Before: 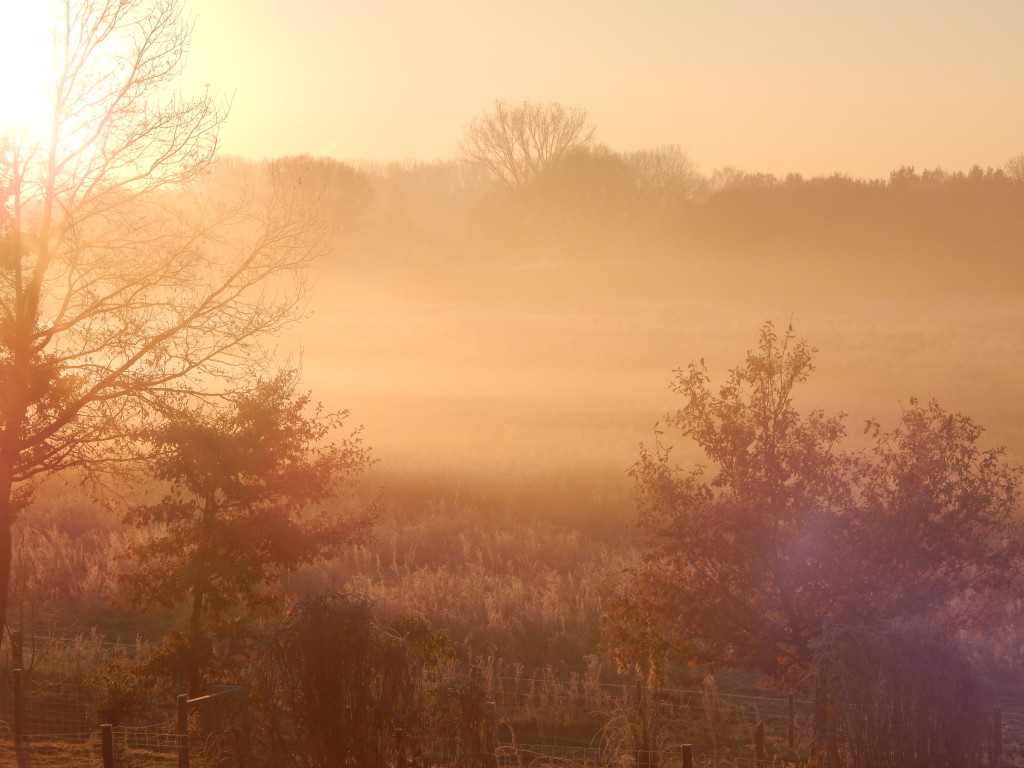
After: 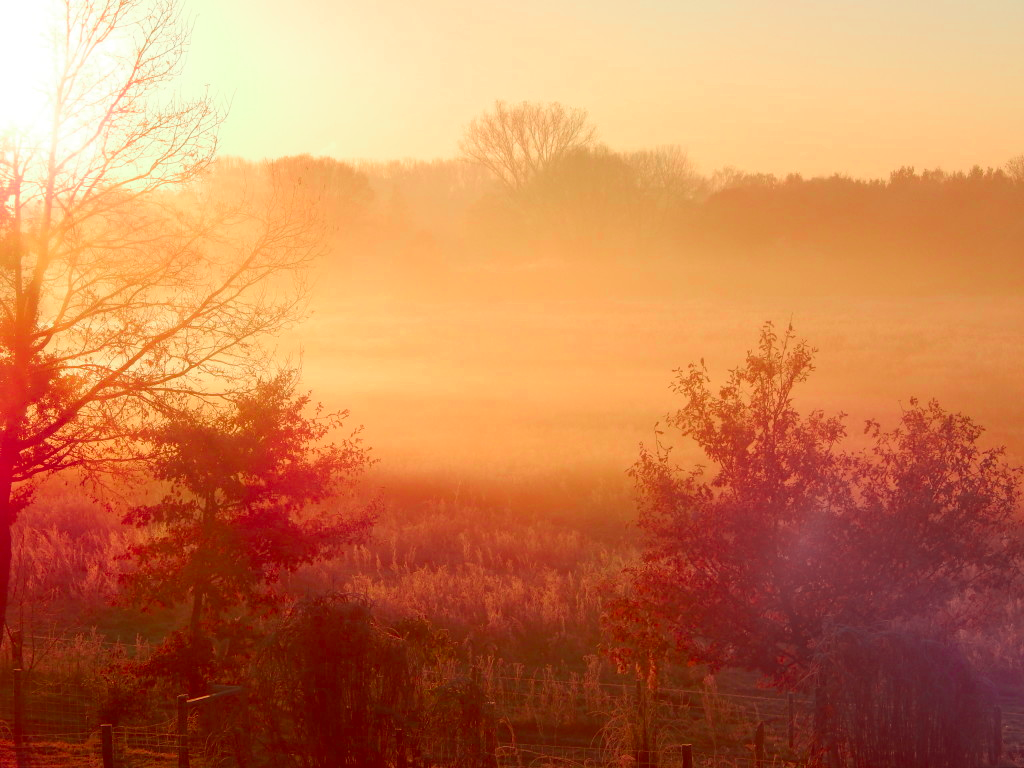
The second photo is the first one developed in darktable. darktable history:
contrast brightness saturation: contrast 0.16, saturation 0.32
color zones: curves: ch0 [(0, 0.466) (0.128, 0.466) (0.25, 0.5) (0.375, 0.456) (0.5, 0.5) (0.625, 0.5) (0.737, 0.652) (0.875, 0.5)]; ch1 [(0, 0.603) (0.125, 0.618) (0.261, 0.348) (0.372, 0.353) (0.497, 0.363) (0.611, 0.45) (0.731, 0.427) (0.875, 0.518) (0.998, 0.652)]; ch2 [(0, 0.559) (0.125, 0.451) (0.253, 0.564) (0.37, 0.578) (0.5, 0.466) (0.625, 0.471) (0.731, 0.471) (0.88, 0.485)]
